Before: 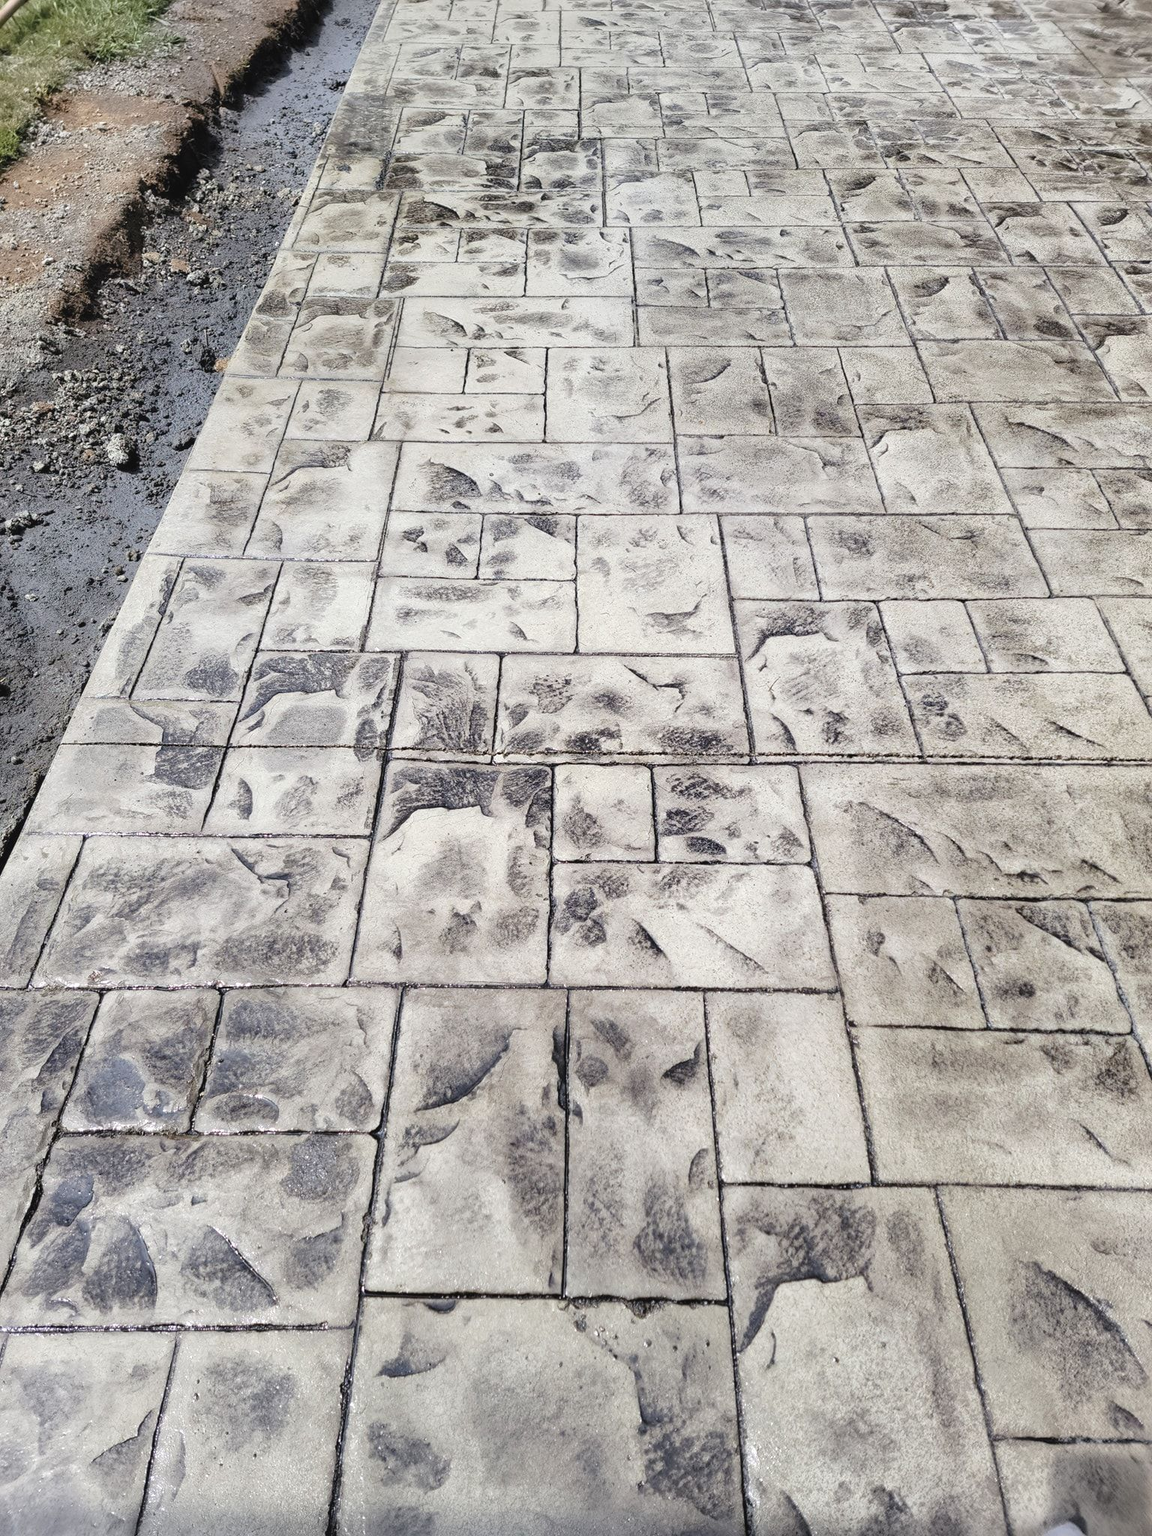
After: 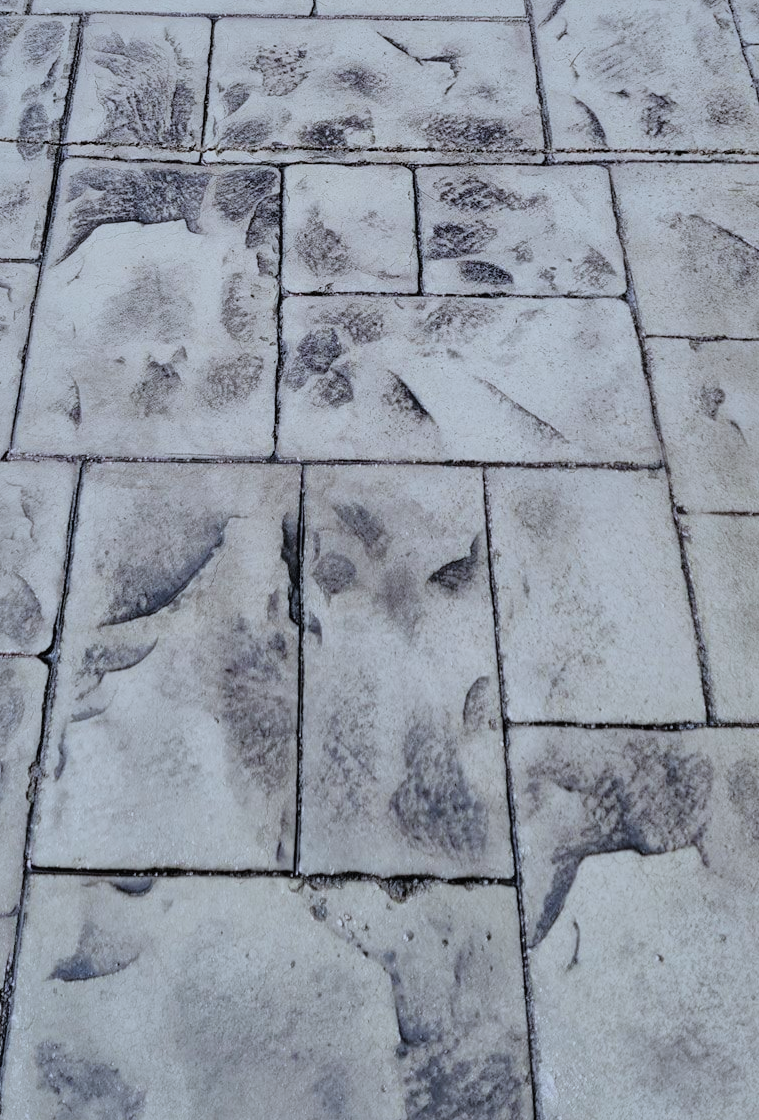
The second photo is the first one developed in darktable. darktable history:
shadows and highlights: shadows 30
filmic rgb: black relative exposure -7.65 EV, white relative exposure 4.56 EV, hardness 3.61, color science v6 (2022)
crop: left 29.672%, top 41.786%, right 20.851%, bottom 3.487%
color calibration: x 0.37, y 0.382, temperature 4313.32 K
